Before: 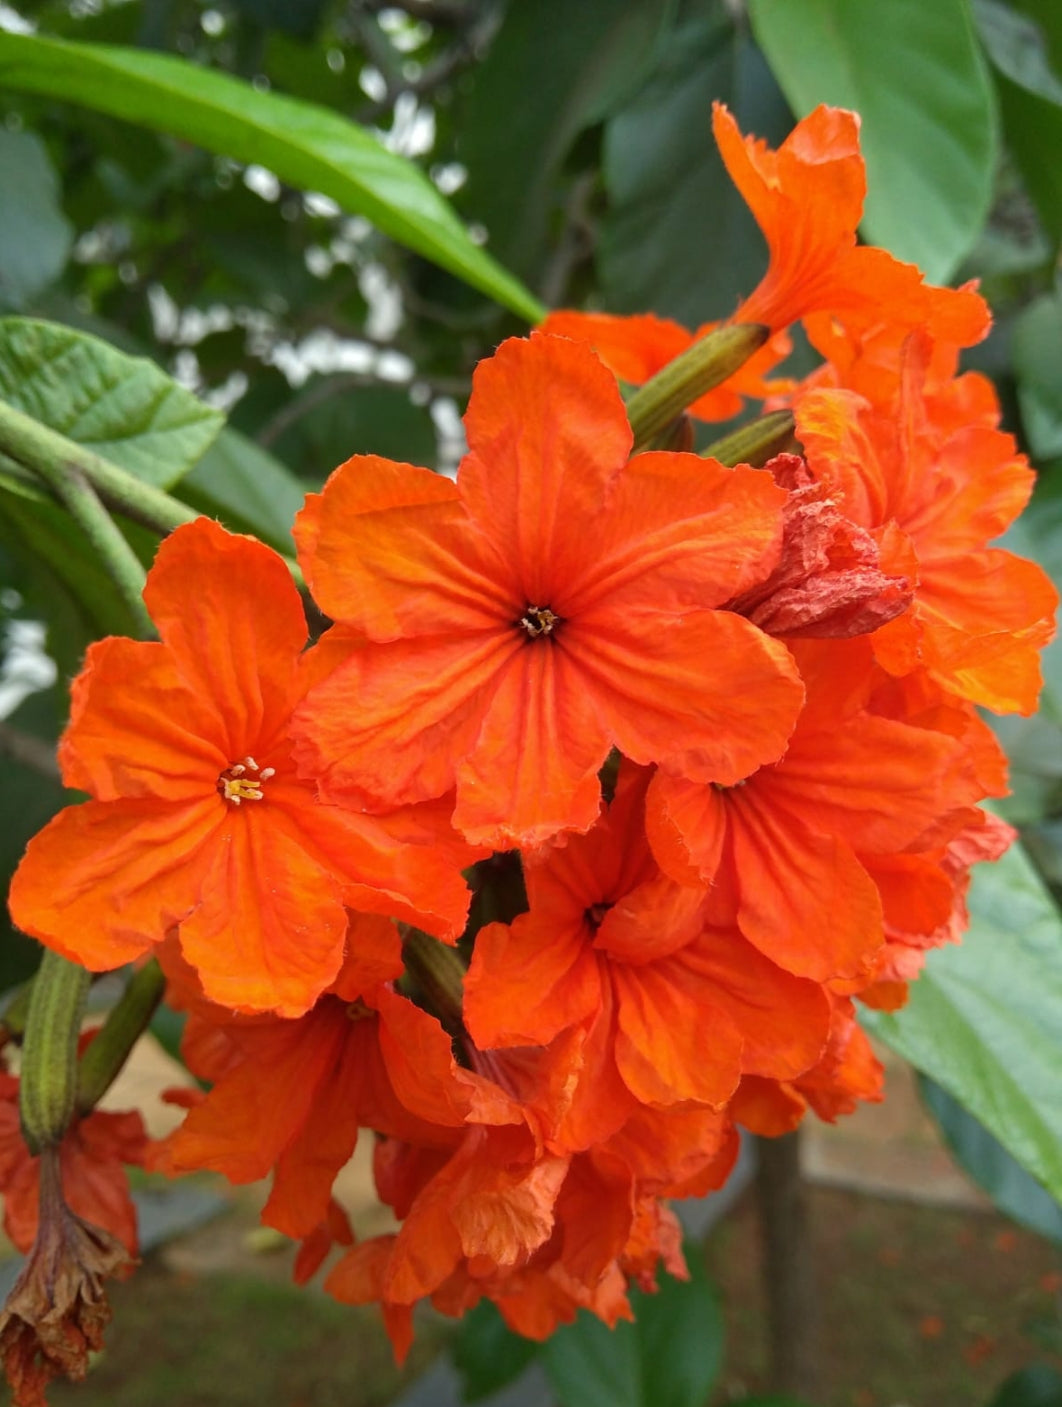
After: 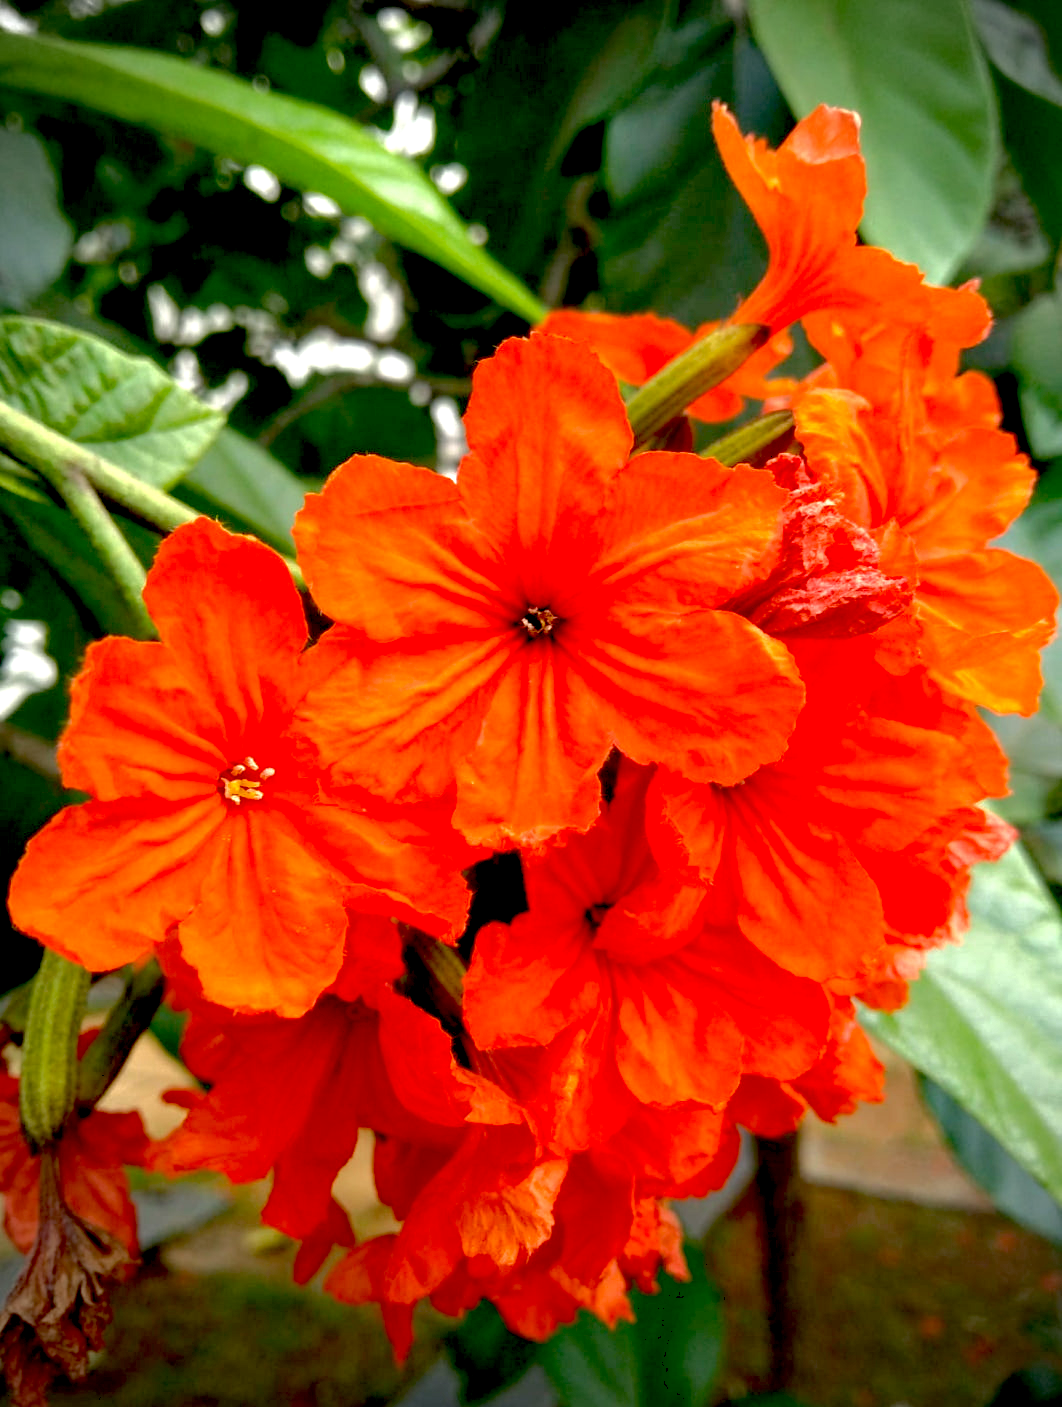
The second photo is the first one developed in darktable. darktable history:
exposure: black level correction 0.035, exposure 0.9 EV, compensate highlight preservation false
tone curve: curves: ch0 [(0, 0) (0.568, 0.517) (0.8, 0.717) (1, 1)]
vignetting: on, module defaults
color correction: highlights a* 3.84, highlights b* 5.07
